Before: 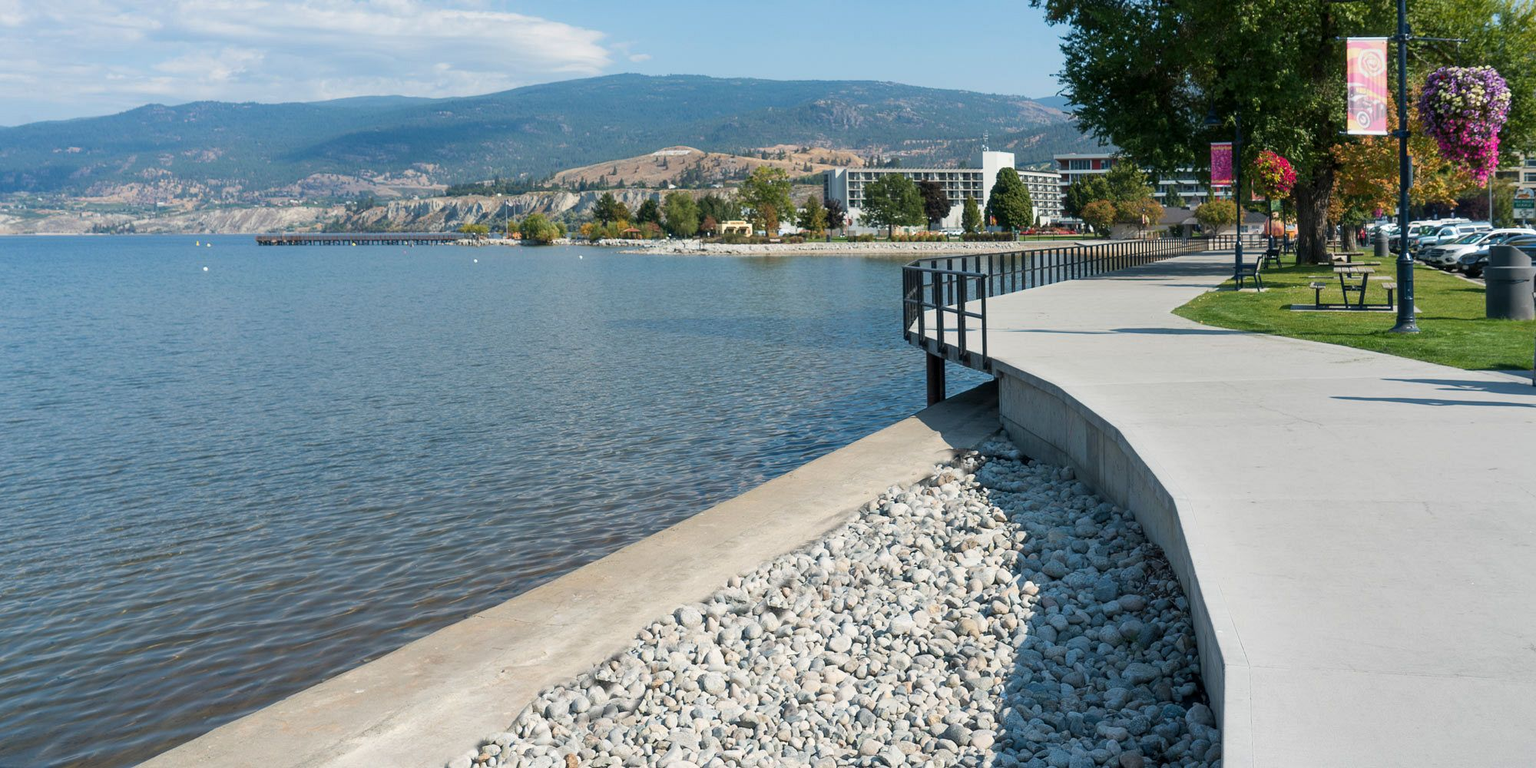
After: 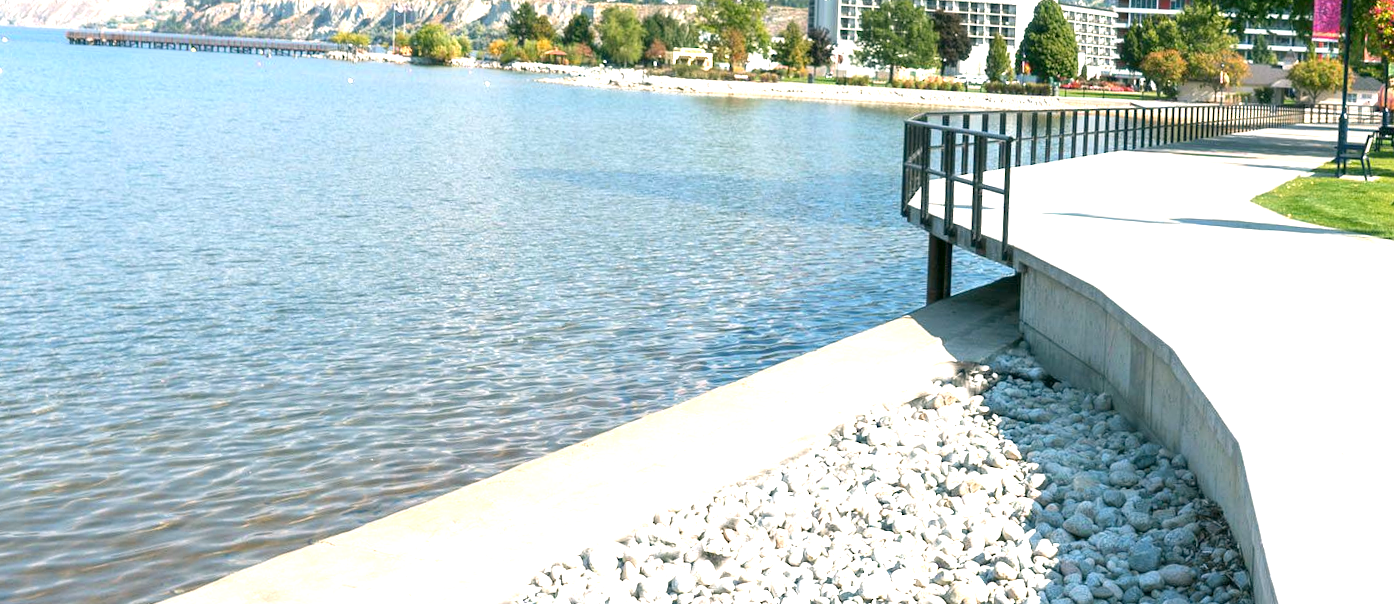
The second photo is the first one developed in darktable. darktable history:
color correction: highlights a* 4.02, highlights b* 4.98, shadows a* -7.55, shadows b* 4.98
crop and rotate: angle -3.37°, left 9.79%, top 20.73%, right 12.42%, bottom 11.82%
exposure: black level correction 0, exposure 1.45 EV, compensate exposure bias true, compensate highlight preservation false
